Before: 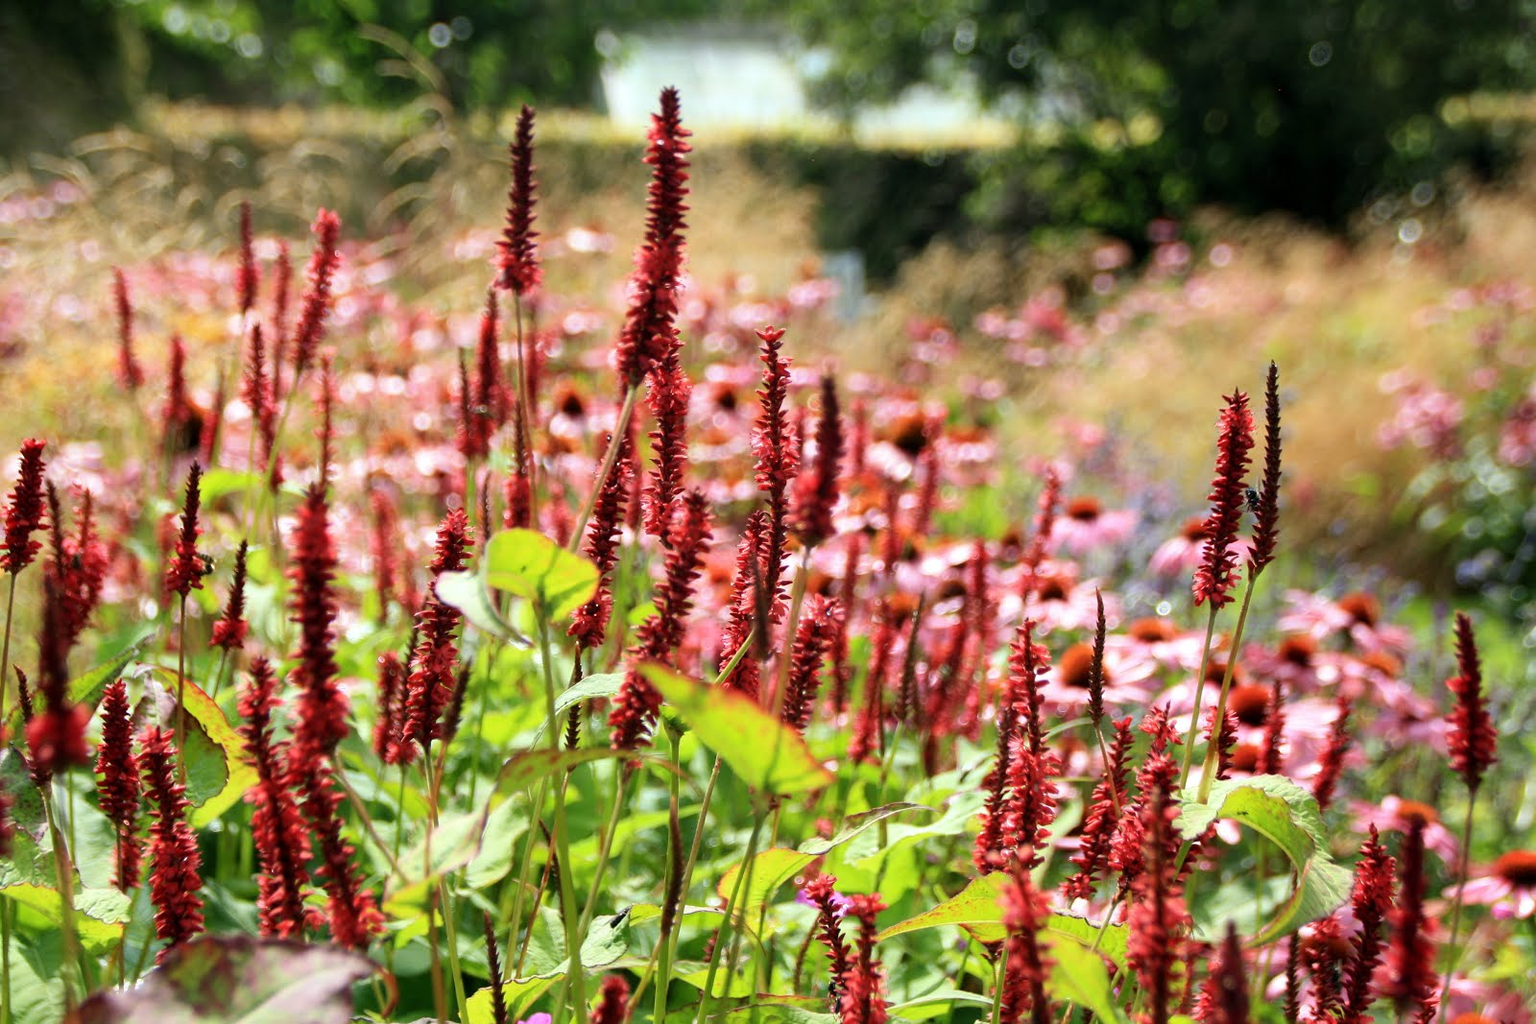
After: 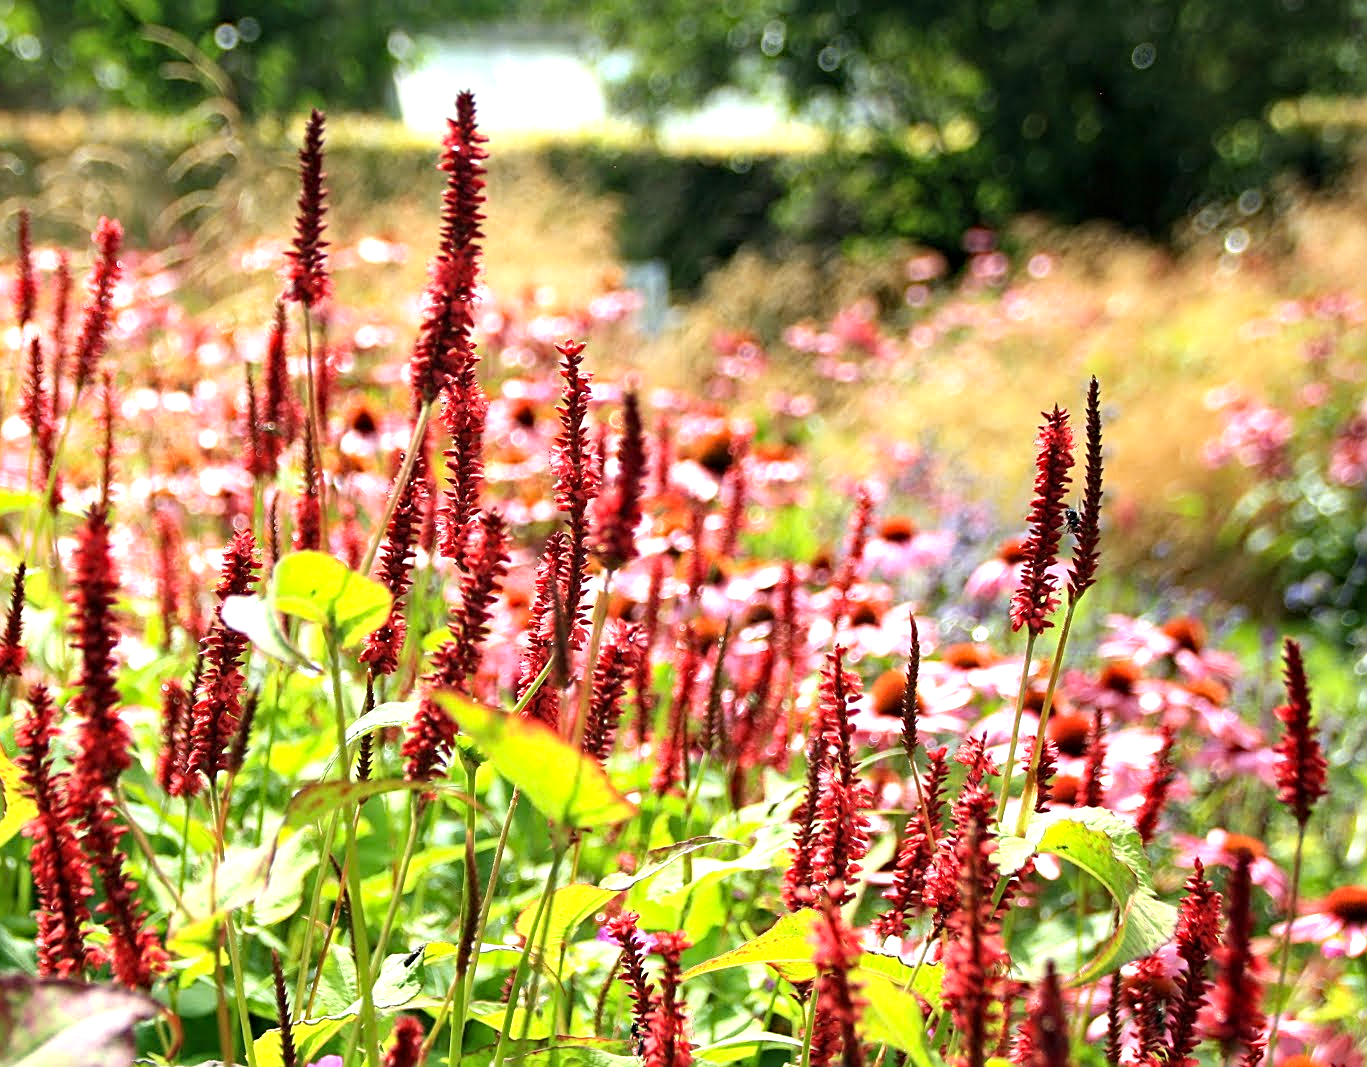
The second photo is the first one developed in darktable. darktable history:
exposure: black level correction 0, exposure 0.701 EV, compensate highlight preservation false
crop and rotate: left 14.53%
sharpen: on, module defaults
haze removal: compatibility mode true, adaptive false
